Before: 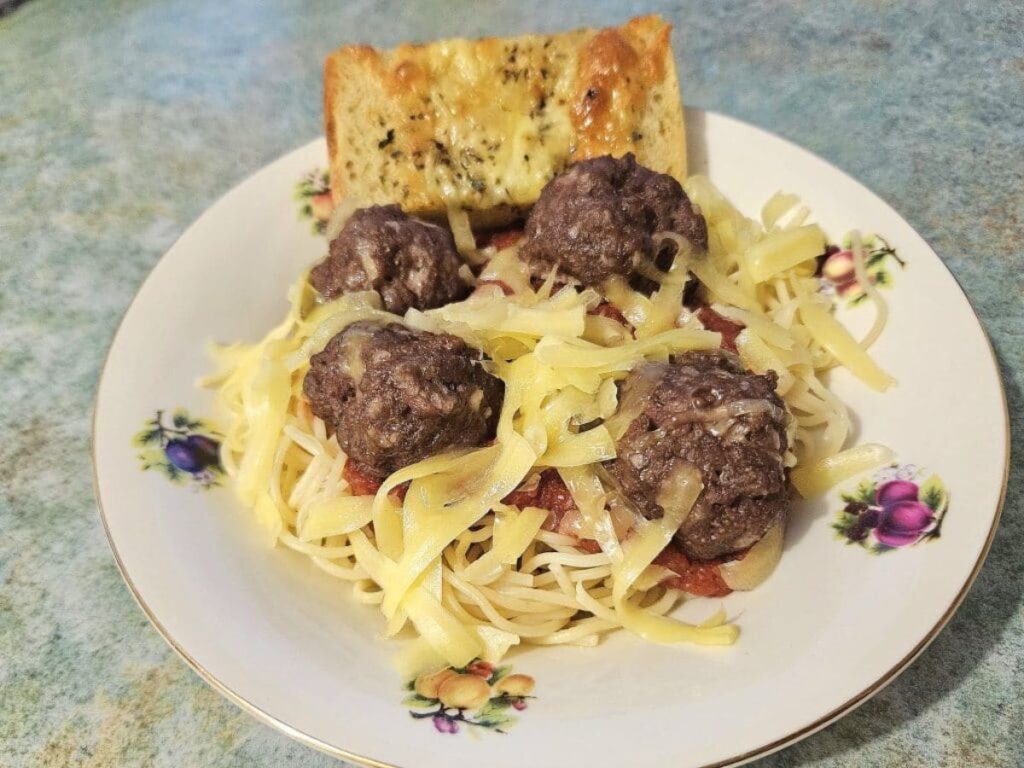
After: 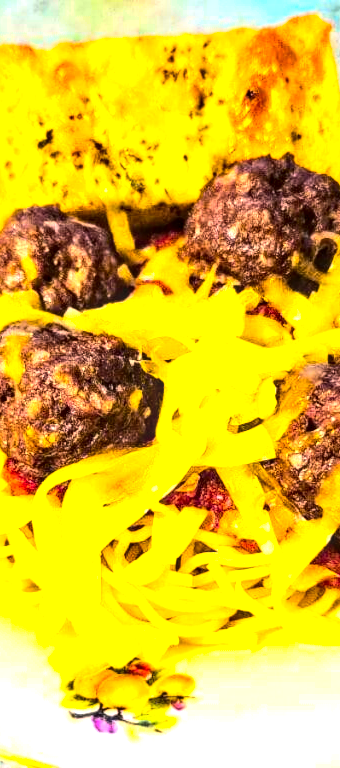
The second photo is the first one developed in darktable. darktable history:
local contrast: highlights 25%, detail 150%
color balance rgb: linear chroma grading › highlights 100%, linear chroma grading › global chroma 23.41%, perceptual saturation grading › global saturation 35.38%, hue shift -10.68°, perceptual brilliance grading › highlights 47.25%, perceptual brilliance grading › mid-tones 22.2%, perceptual brilliance grading › shadows -5.93%
tone curve: curves: ch0 [(0, 0.023) (0.1, 0.084) (0.184, 0.168) (0.45, 0.54) (0.57, 0.683) (0.722, 0.825) (0.877, 0.948) (1, 1)]; ch1 [(0, 0) (0.414, 0.395) (0.453, 0.437) (0.502, 0.509) (0.521, 0.519) (0.573, 0.568) (0.618, 0.61) (0.654, 0.642) (1, 1)]; ch2 [(0, 0) (0.421, 0.43) (0.45, 0.463) (0.492, 0.504) (0.511, 0.519) (0.557, 0.557) (0.602, 0.605) (1, 1)], color space Lab, independent channels, preserve colors none
crop: left 33.36%, right 33.36%
